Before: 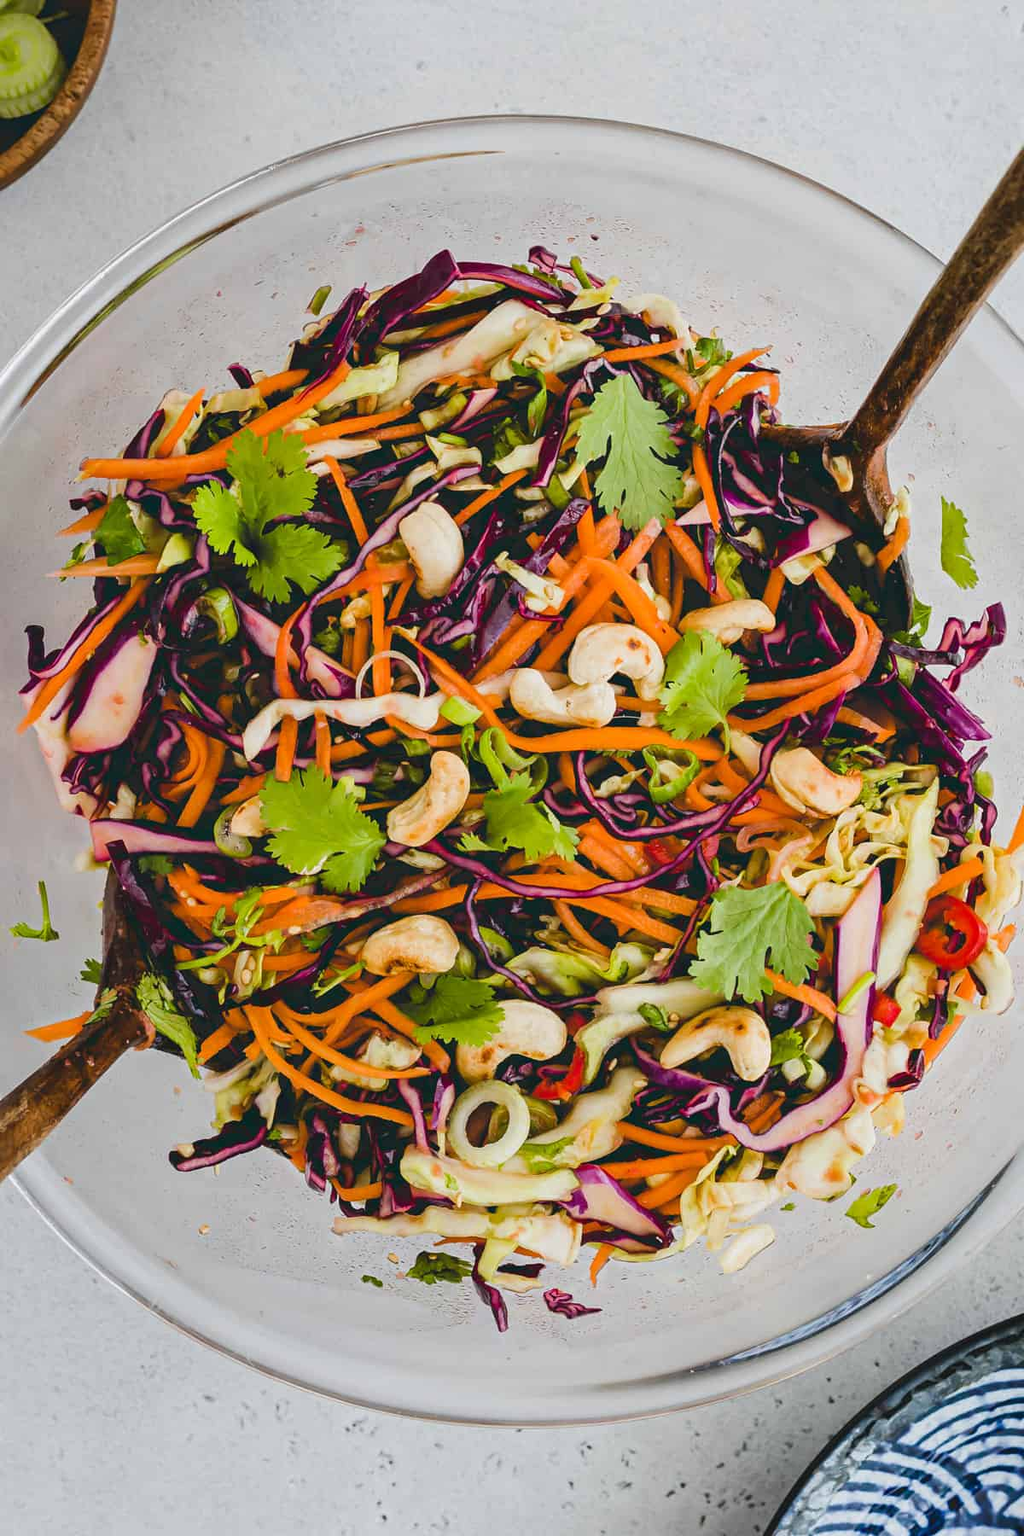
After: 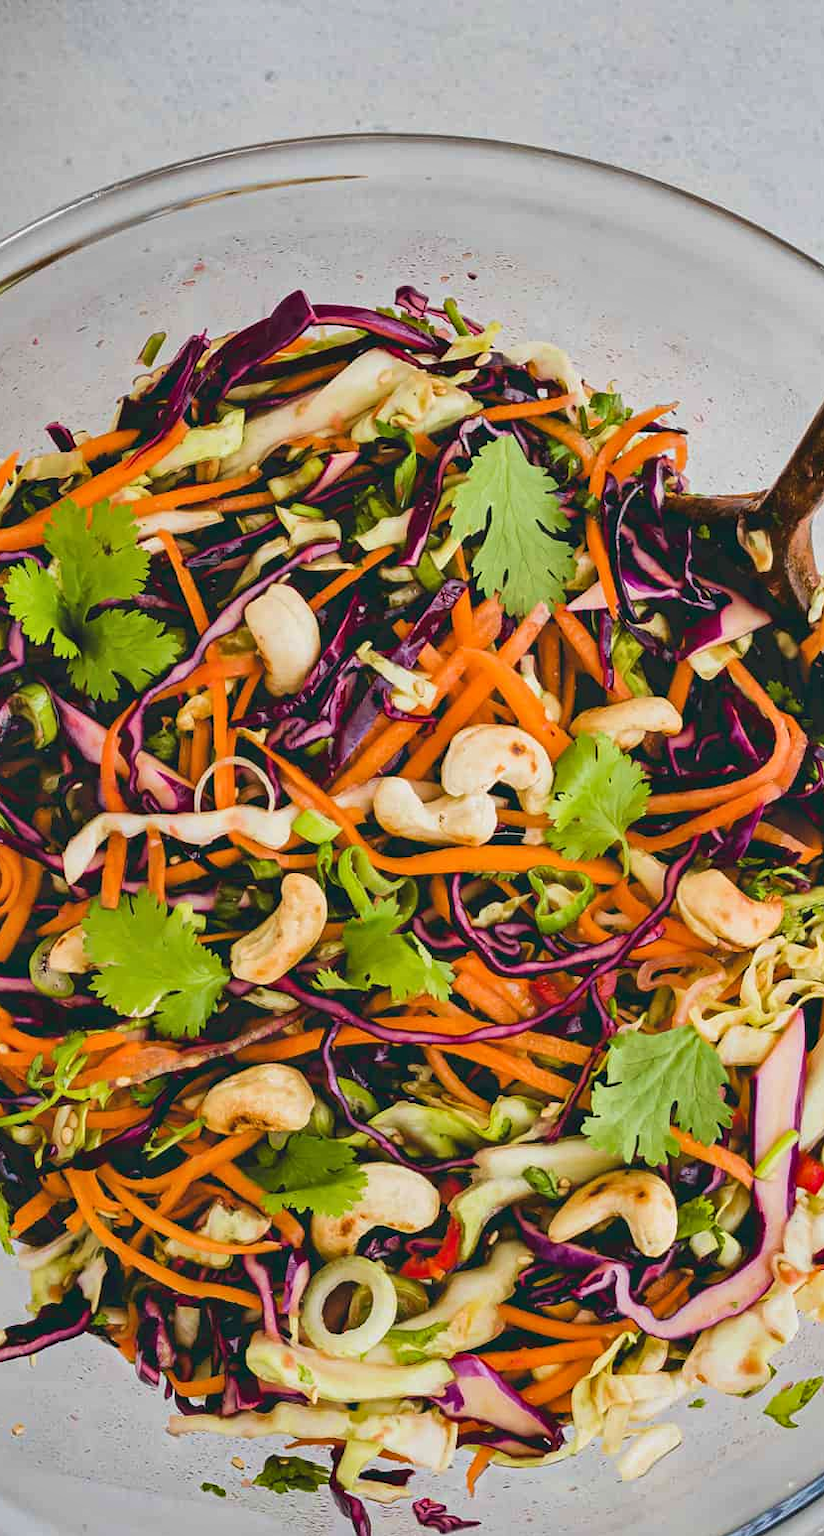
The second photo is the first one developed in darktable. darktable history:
crop: left 18.479%, right 12.2%, bottom 13.971%
white balance: emerald 1
velvia: on, module defaults
shadows and highlights: highlights color adjustment 0%, soften with gaussian
